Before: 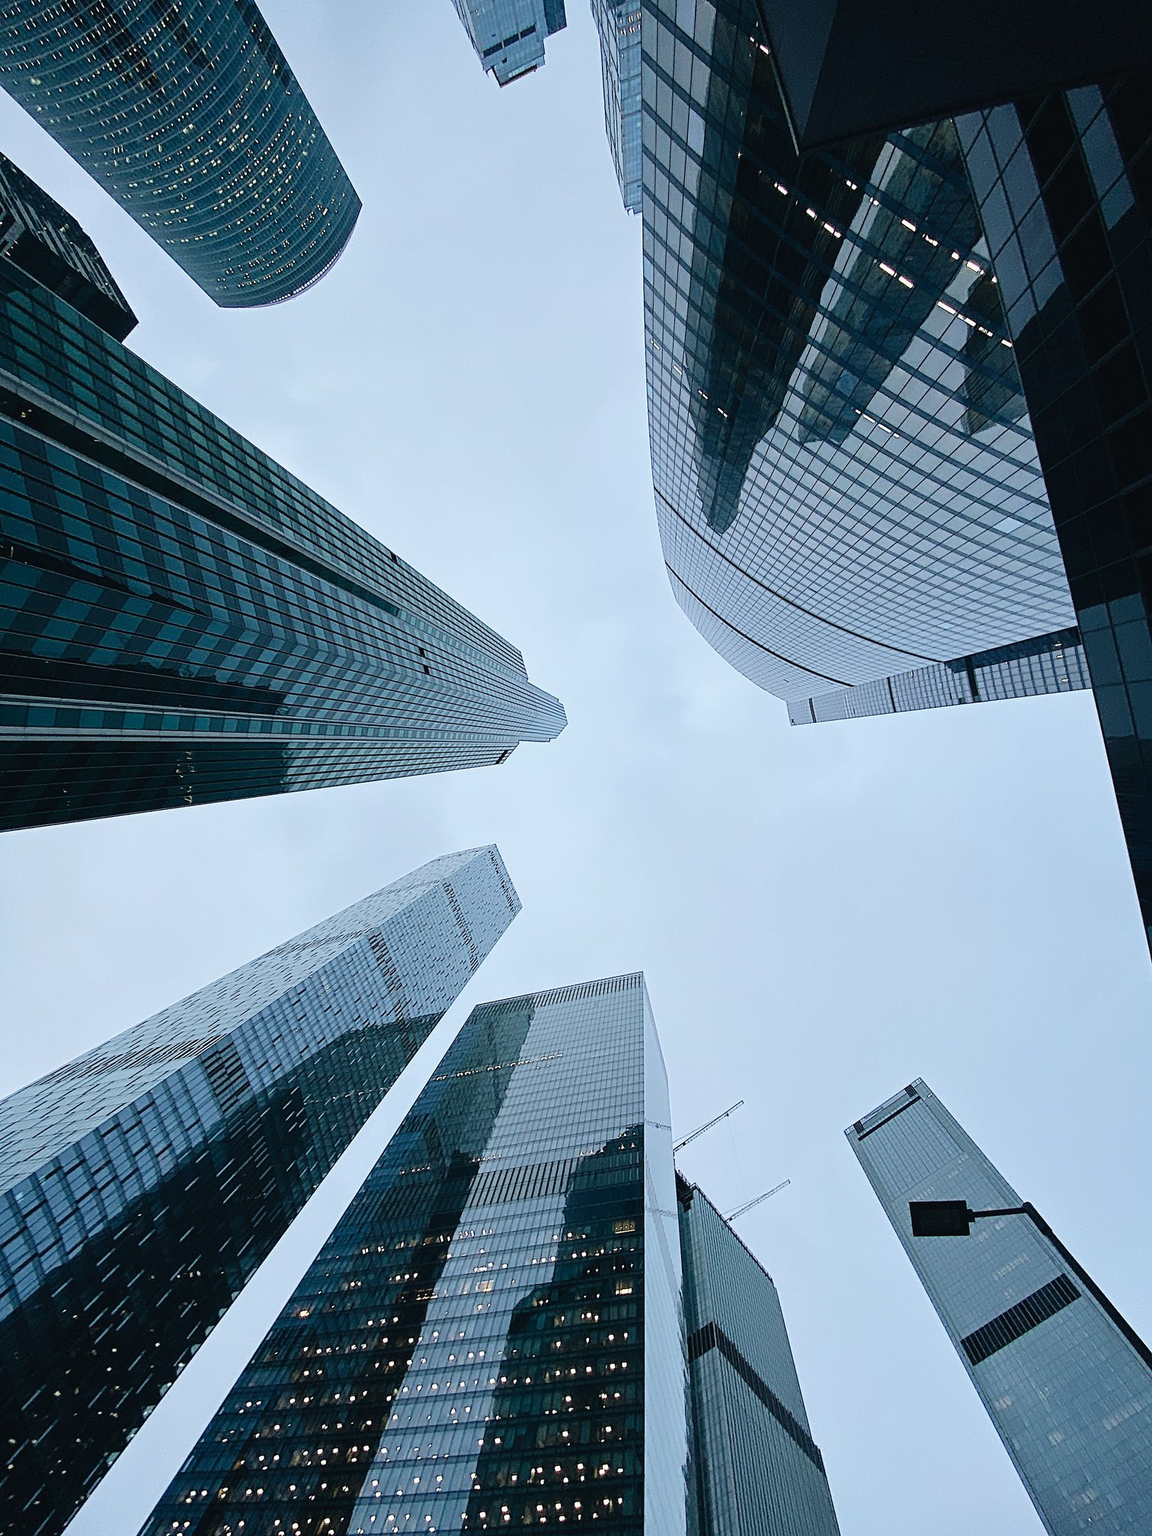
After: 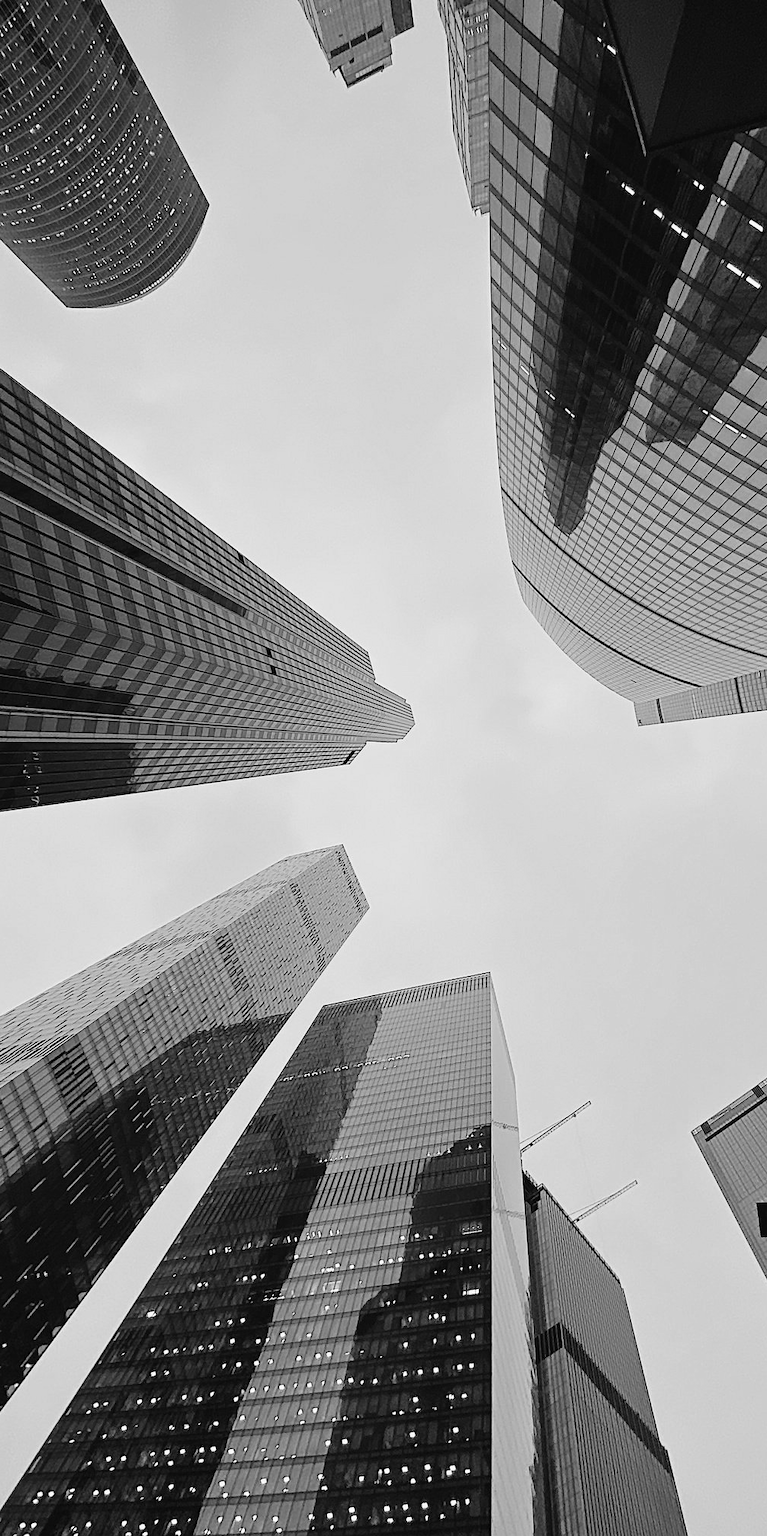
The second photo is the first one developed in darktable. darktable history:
monochrome: on, module defaults
crop and rotate: left 13.342%, right 19.991%
